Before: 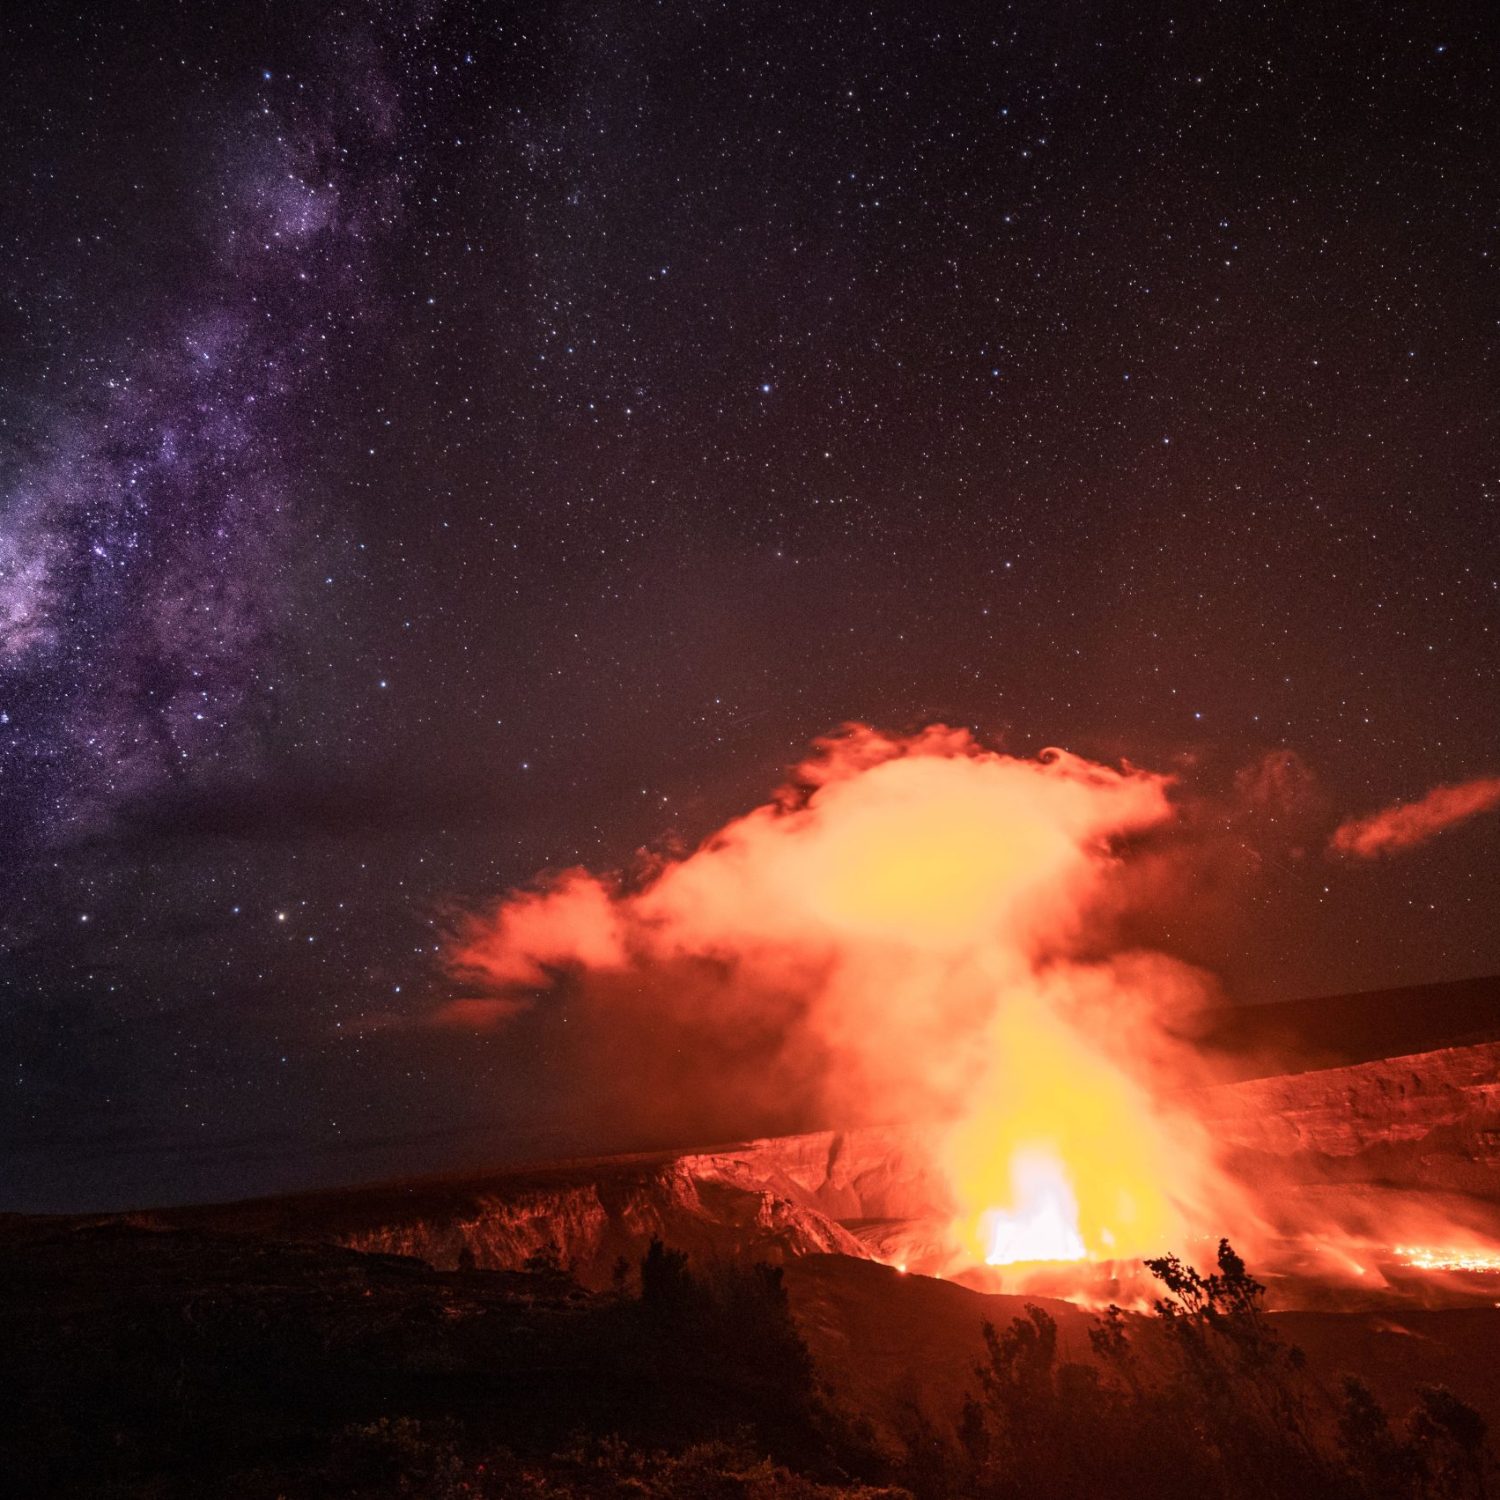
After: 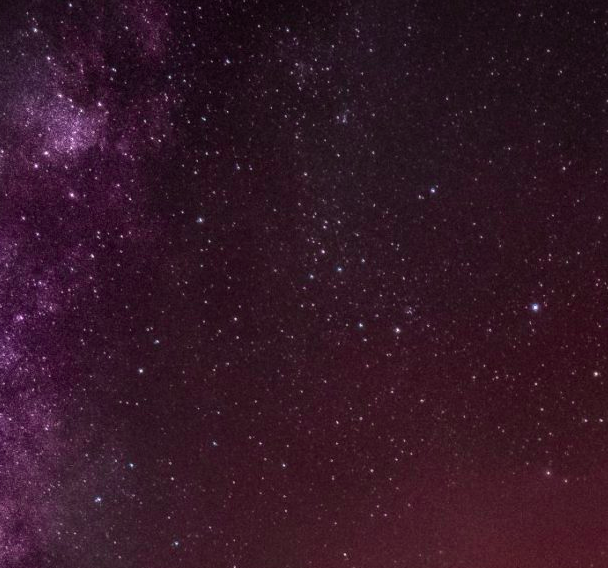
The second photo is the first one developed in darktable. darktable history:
crop: left 15.452%, top 5.459%, right 43.956%, bottom 56.62%
fill light: exposure -0.73 EV, center 0.69, width 2.2
tone curve: curves: ch0 [(0, 0.023) (0.217, 0.19) (0.754, 0.801) (1, 0.977)]; ch1 [(0, 0) (0.392, 0.398) (0.5, 0.5) (0.521, 0.529) (0.56, 0.592) (1, 1)]; ch2 [(0, 0) (0.5, 0.5) (0.579, 0.561) (0.65, 0.657) (1, 1)], color space Lab, independent channels, preserve colors none
local contrast: detail 130%
